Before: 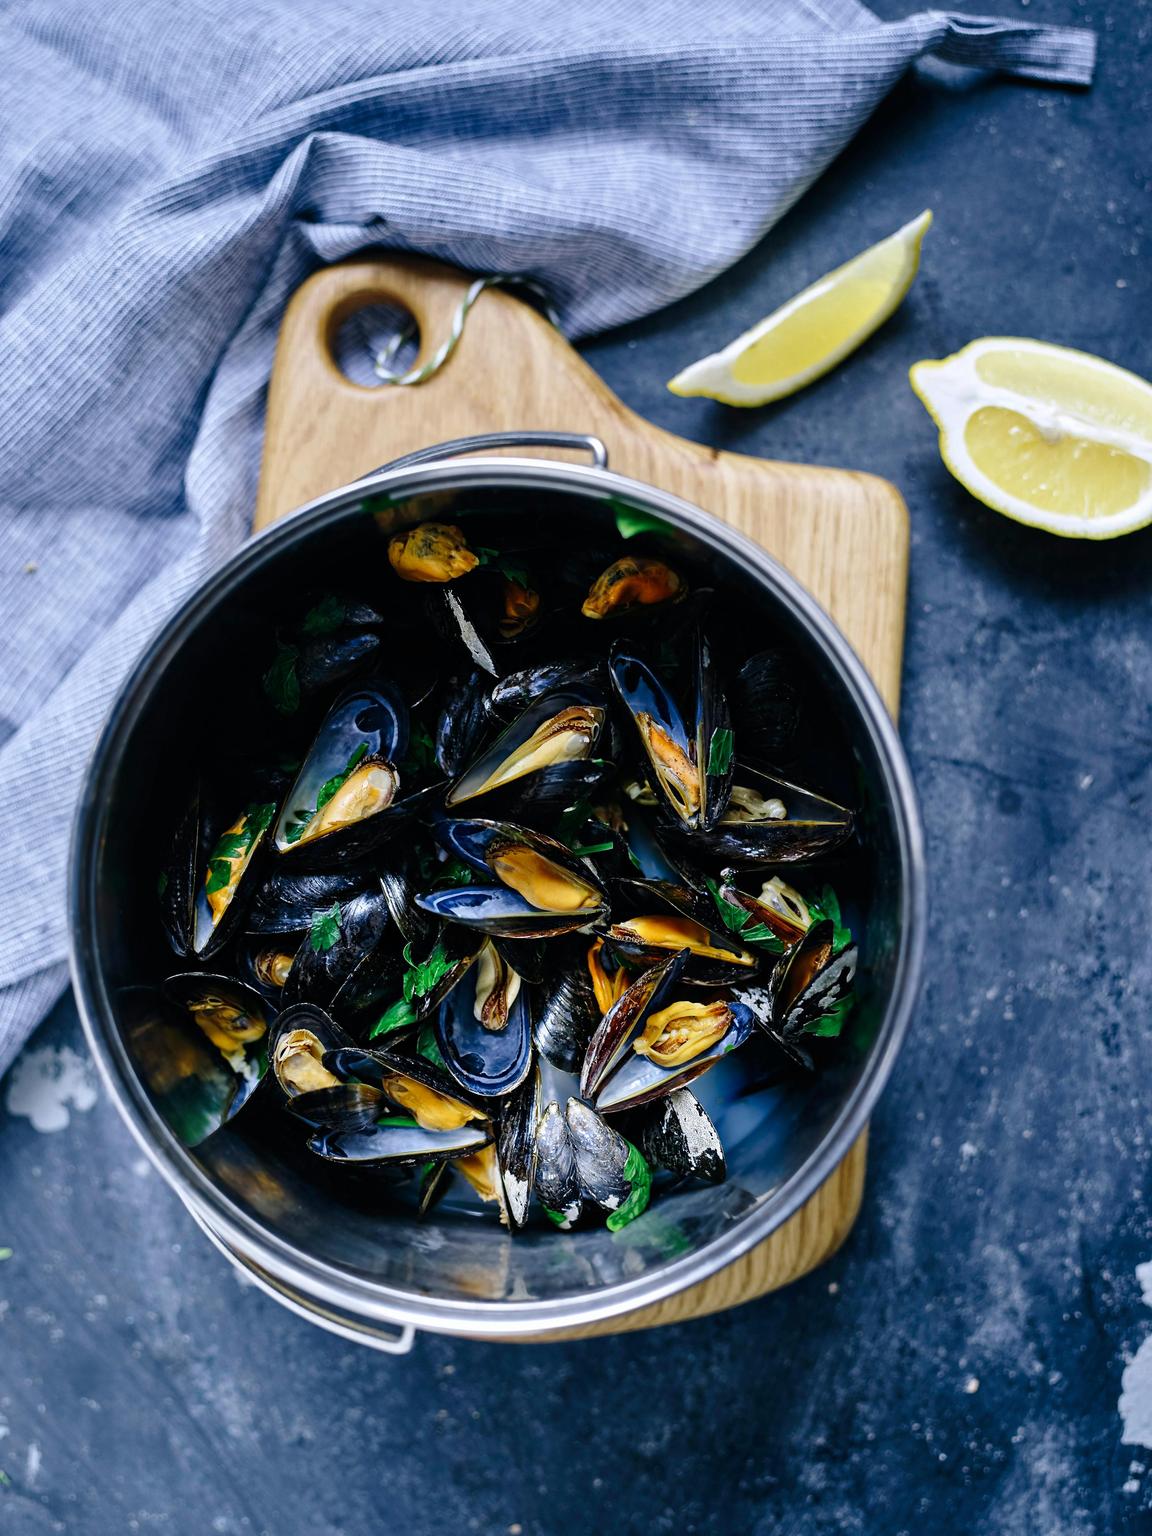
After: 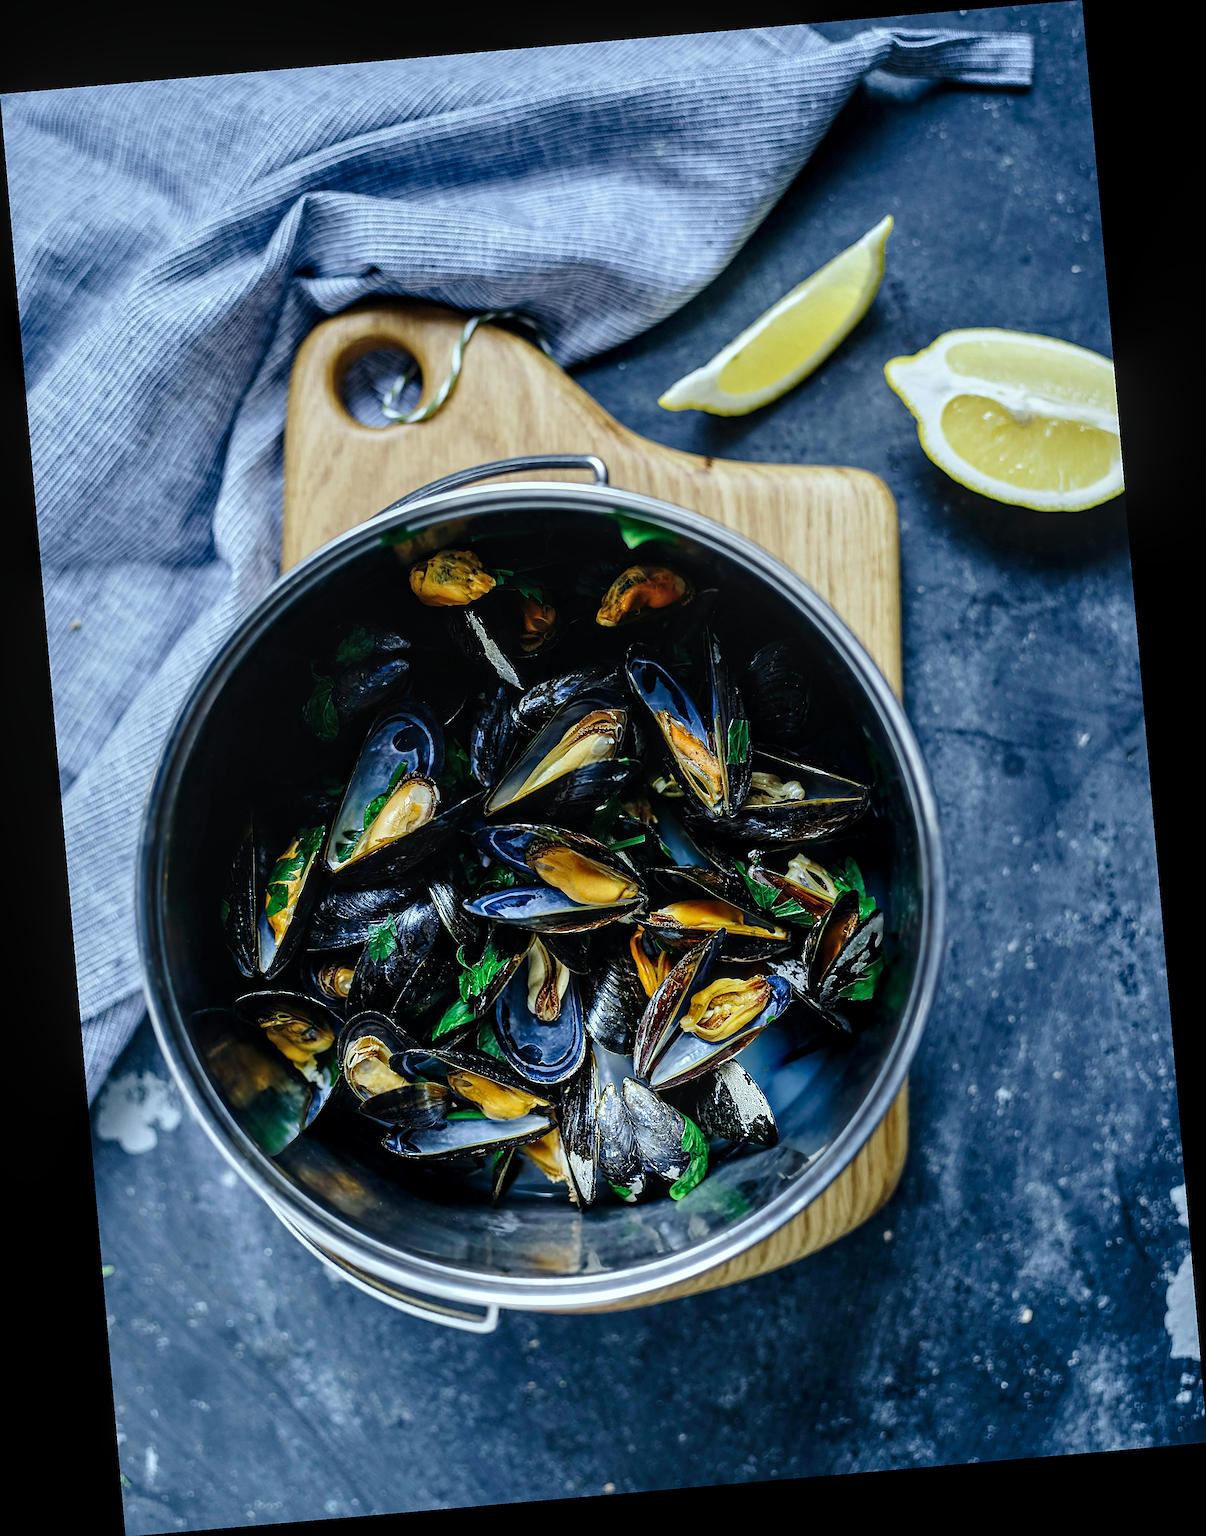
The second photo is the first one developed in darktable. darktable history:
sharpen: radius 2.531, amount 0.628
rotate and perspective: rotation -4.98°, automatic cropping off
local contrast: on, module defaults
color correction: highlights a* -6.69, highlights b* 0.49
